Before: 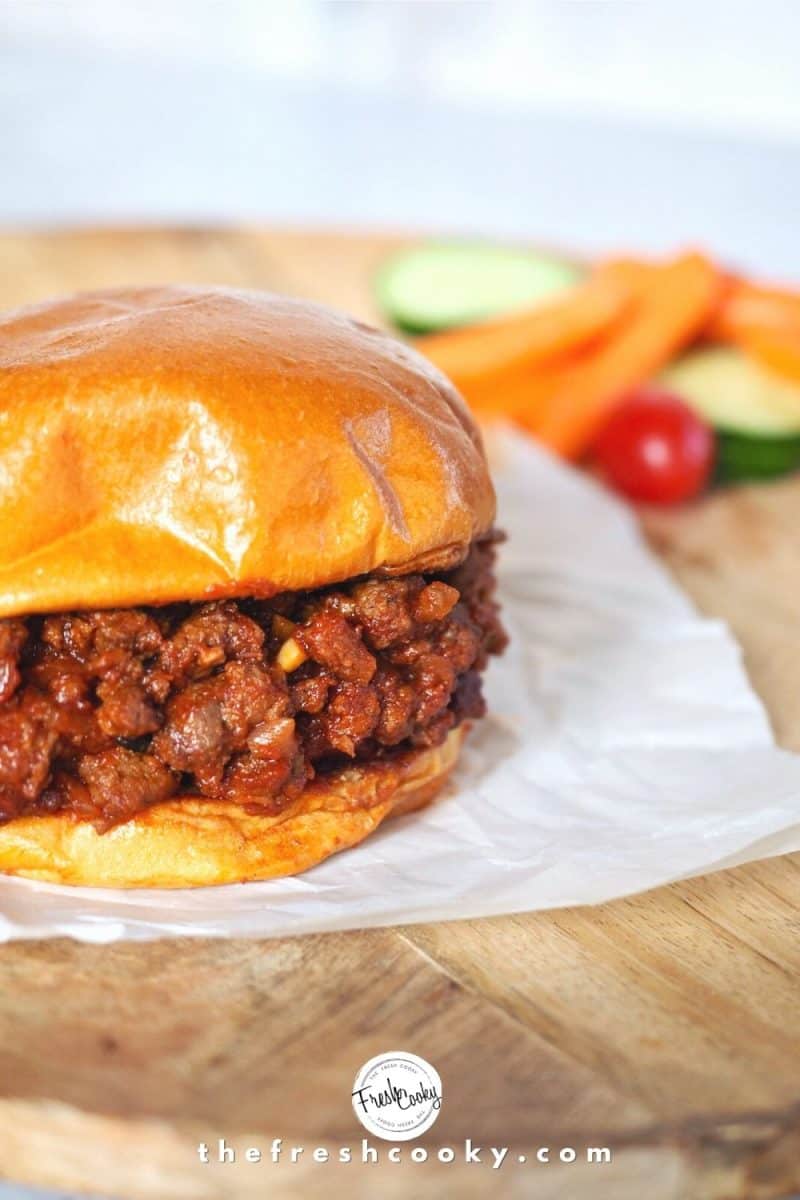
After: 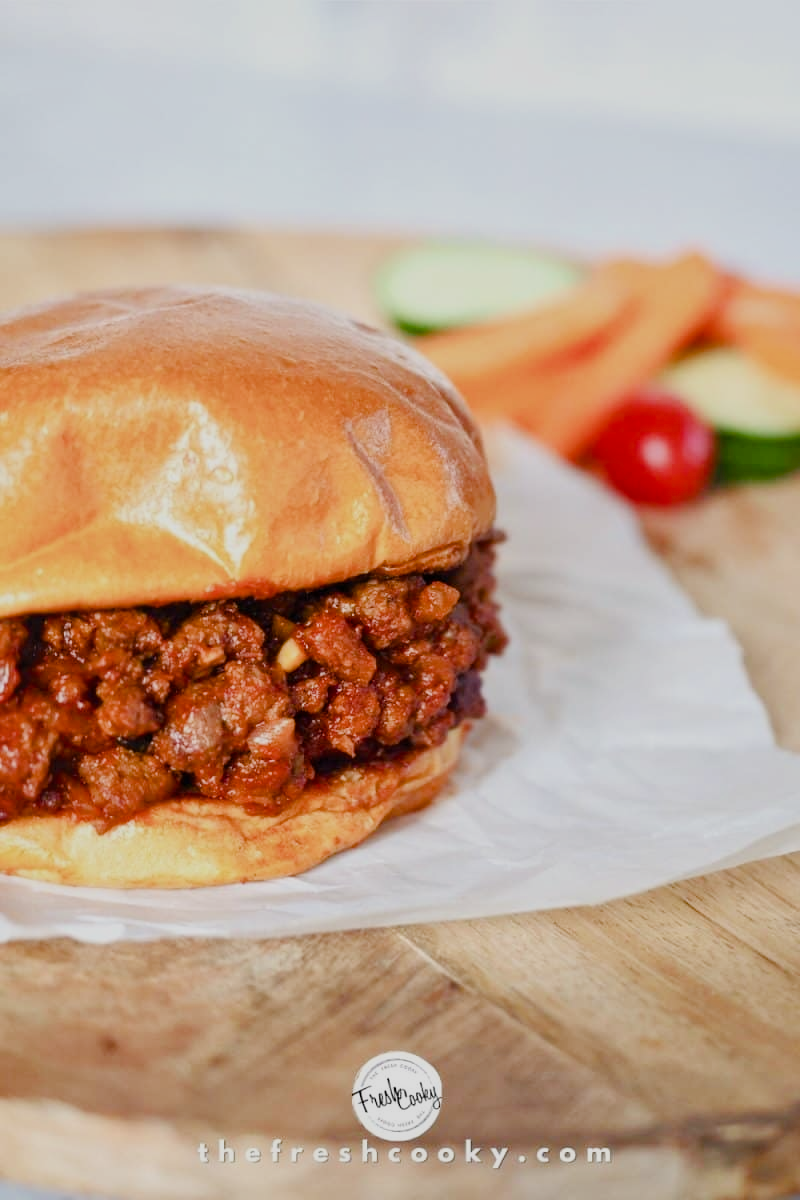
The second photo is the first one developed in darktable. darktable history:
color balance rgb: linear chroma grading › global chroma 0.924%, perceptual saturation grading › global saturation 20%, perceptual saturation grading › highlights -50.077%, perceptual saturation grading › shadows 30.089%, global vibrance 20%
local contrast: mode bilateral grid, contrast 20, coarseness 50, detail 120%, midtone range 0.2
shadows and highlights: shadows 63, white point adjustment 0.431, highlights -34.13, compress 83.72%
filmic rgb: black relative exposure -7.65 EV, white relative exposure 4.56 EV, threshold 5.97 EV, hardness 3.61, enable highlight reconstruction true
